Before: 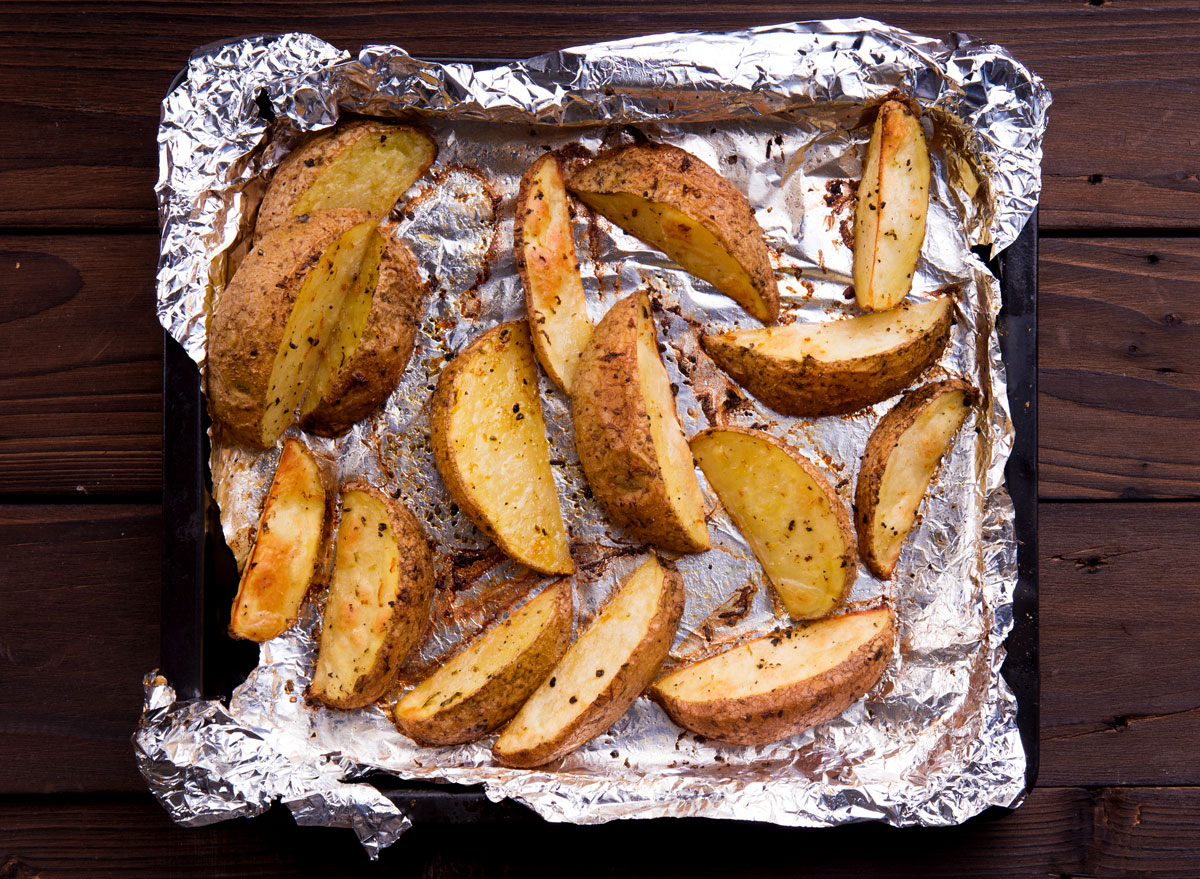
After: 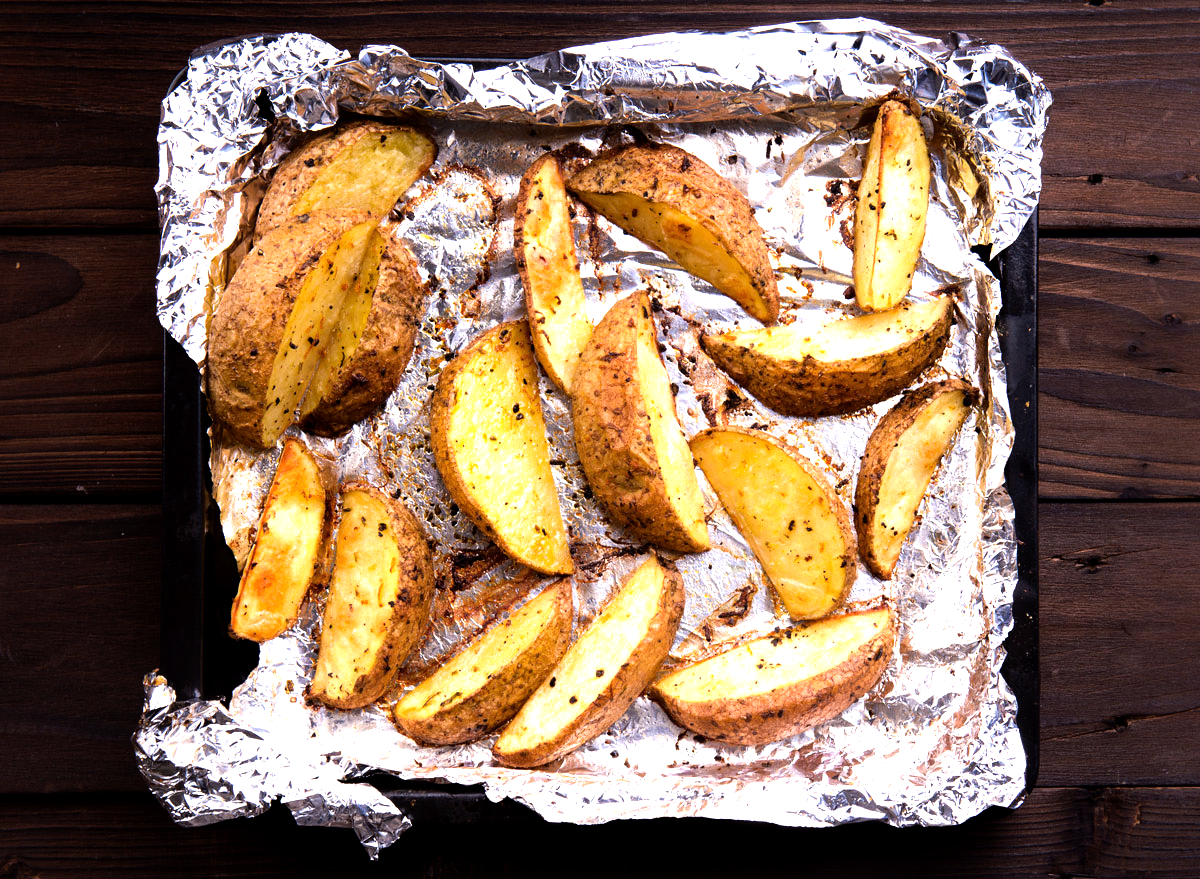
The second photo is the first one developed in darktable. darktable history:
tone equalizer: -8 EV -1.07 EV, -7 EV -1.01 EV, -6 EV -0.838 EV, -5 EV -0.599 EV, -3 EV 0.592 EV, -2 EV 0.855 EV, -1 EV 1.01 EV, +0 EV 1.06 EV, mask exposure compensation -0.486 EV
